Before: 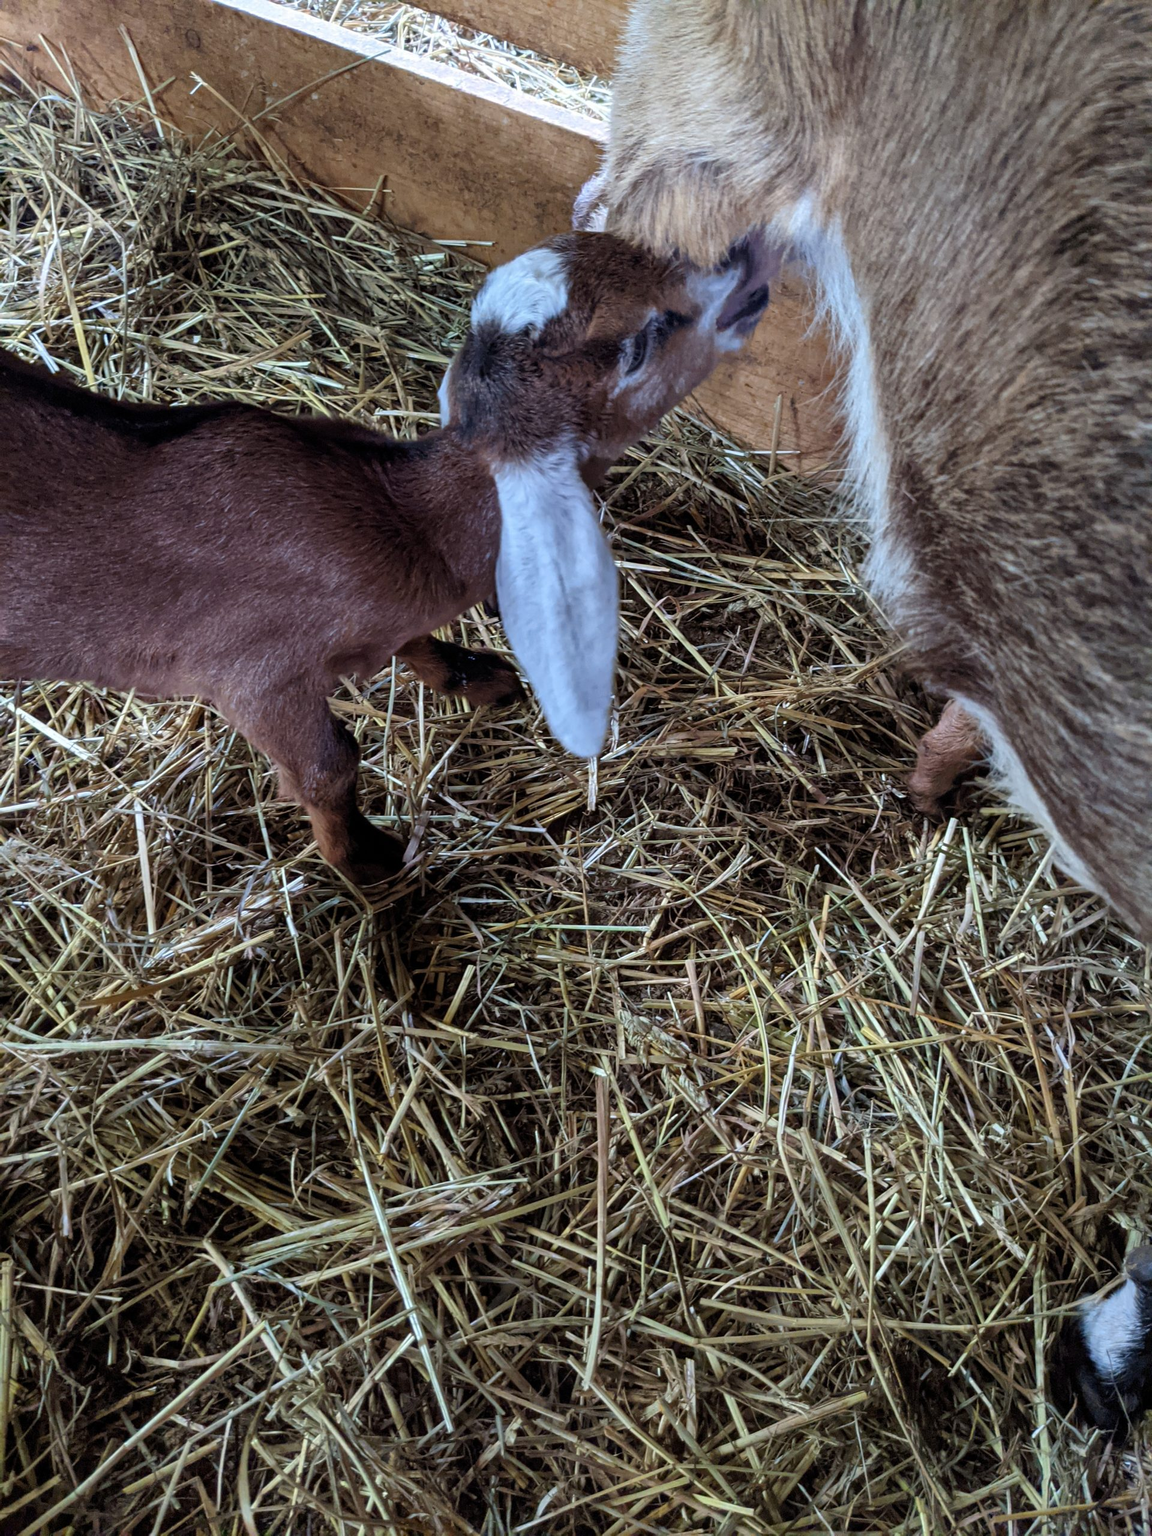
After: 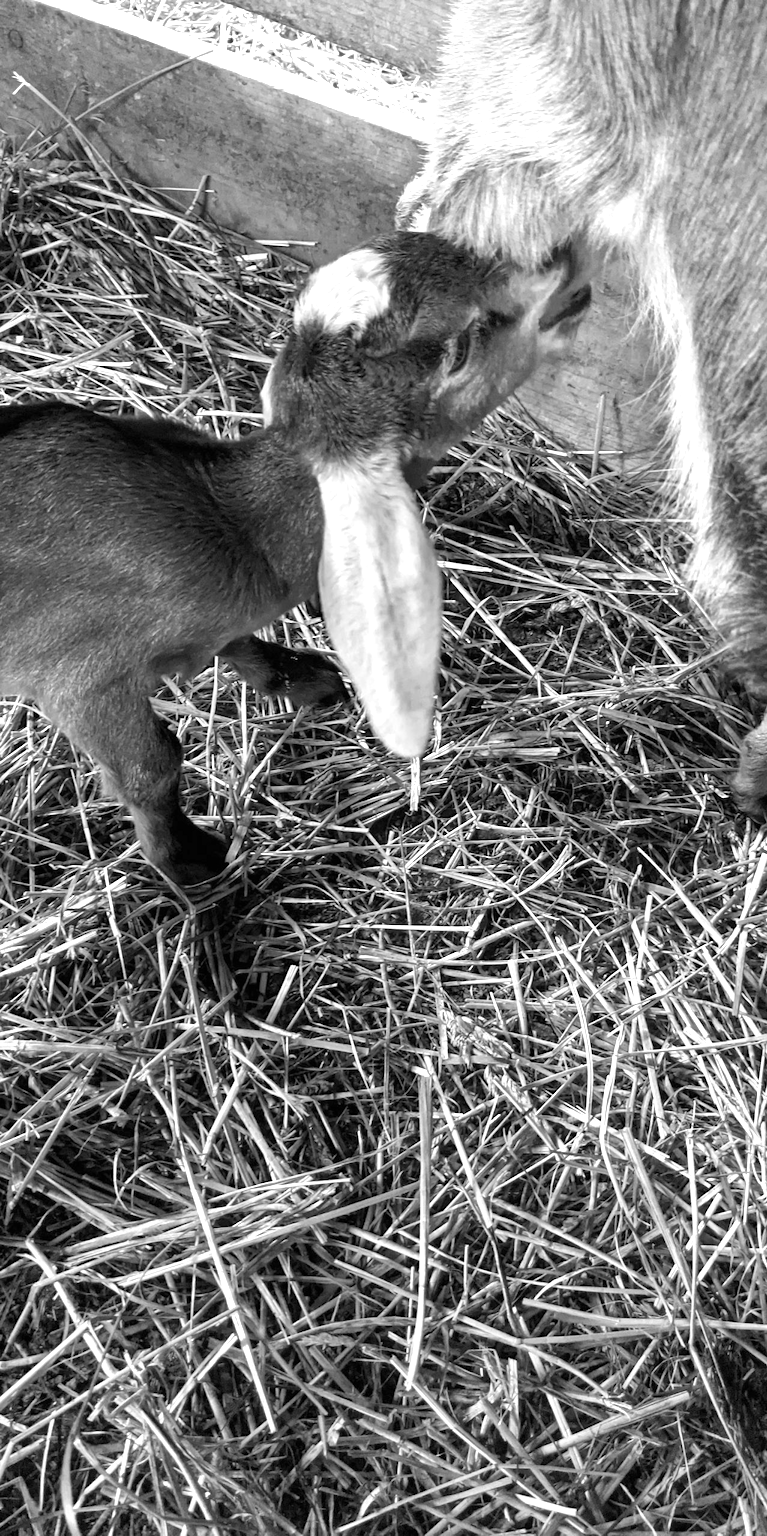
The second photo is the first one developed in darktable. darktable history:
exposure: black level correction 0, exposure 1 EV, compensate exposure bias true, compensate highlight preservation false
monochrome: on, module defaults
crop: left 15.419%, right 17.914%
